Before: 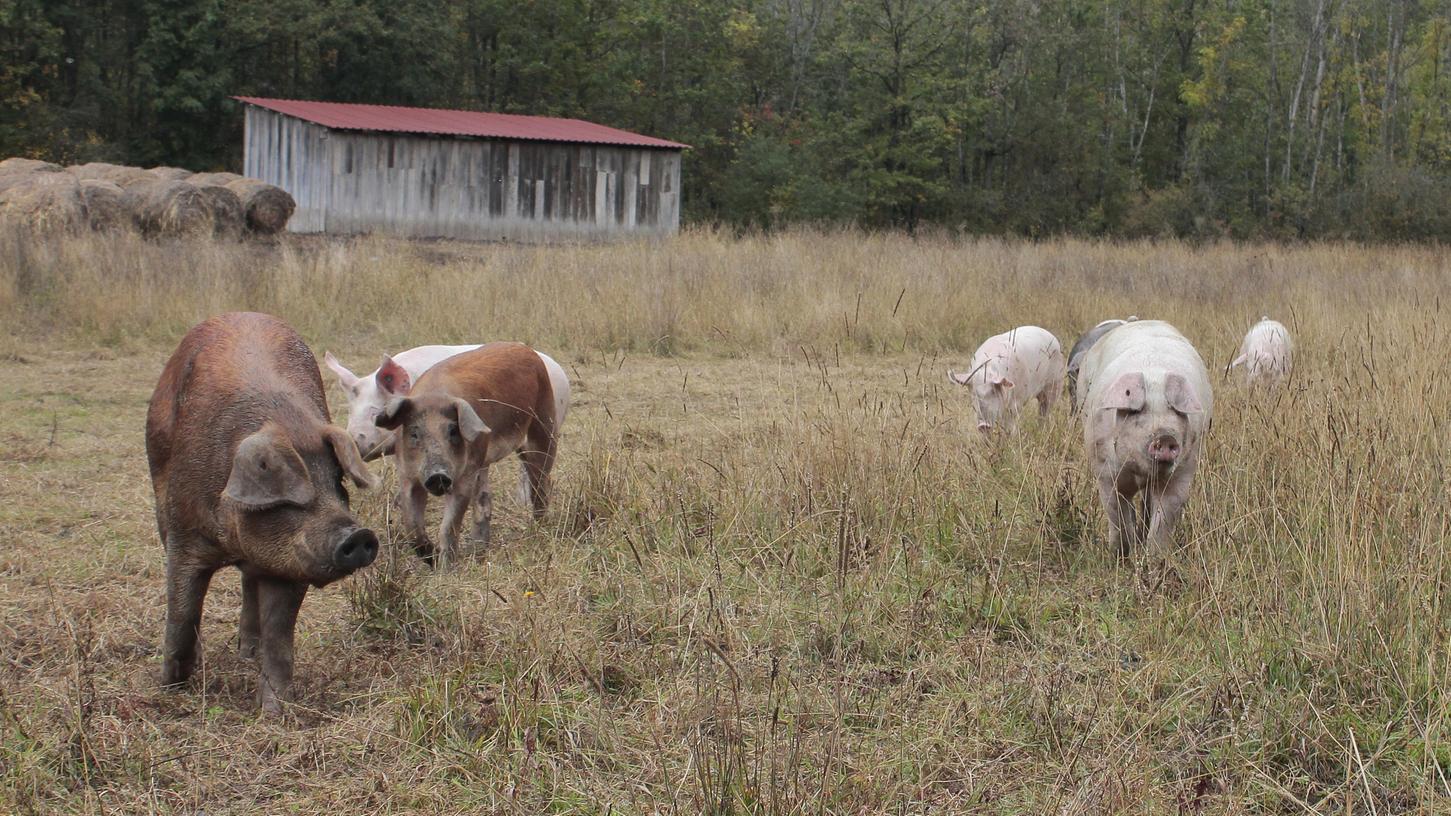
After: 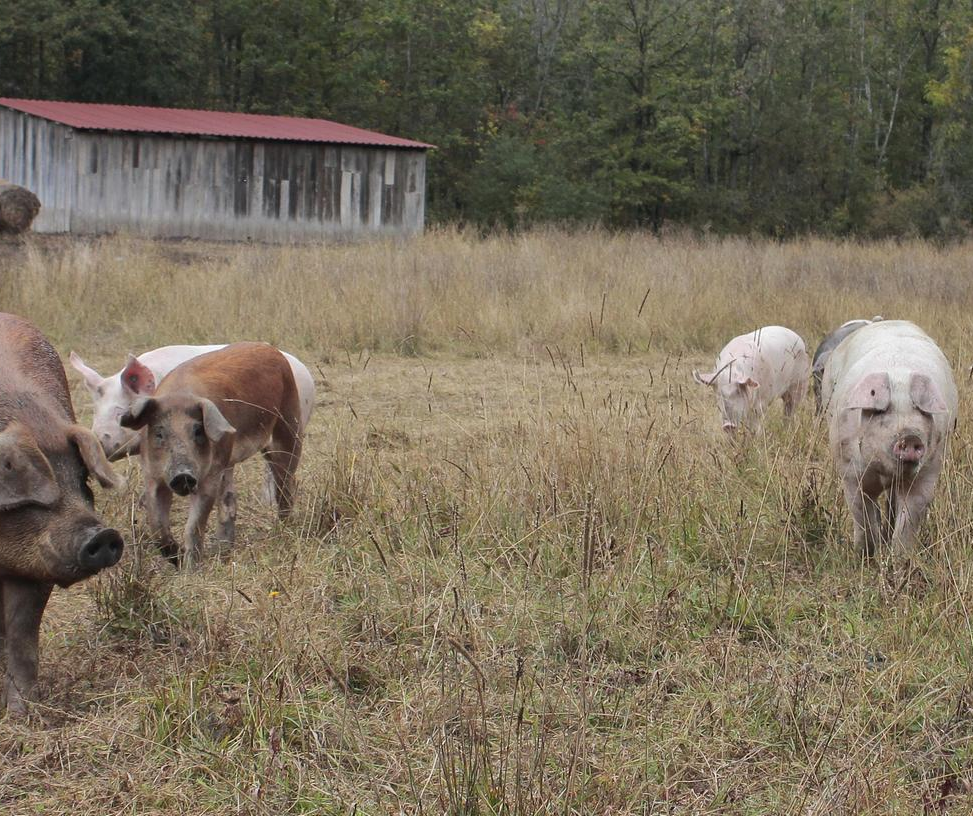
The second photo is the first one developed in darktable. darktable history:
crop and rotate: left 17.608%, right 15.279%
